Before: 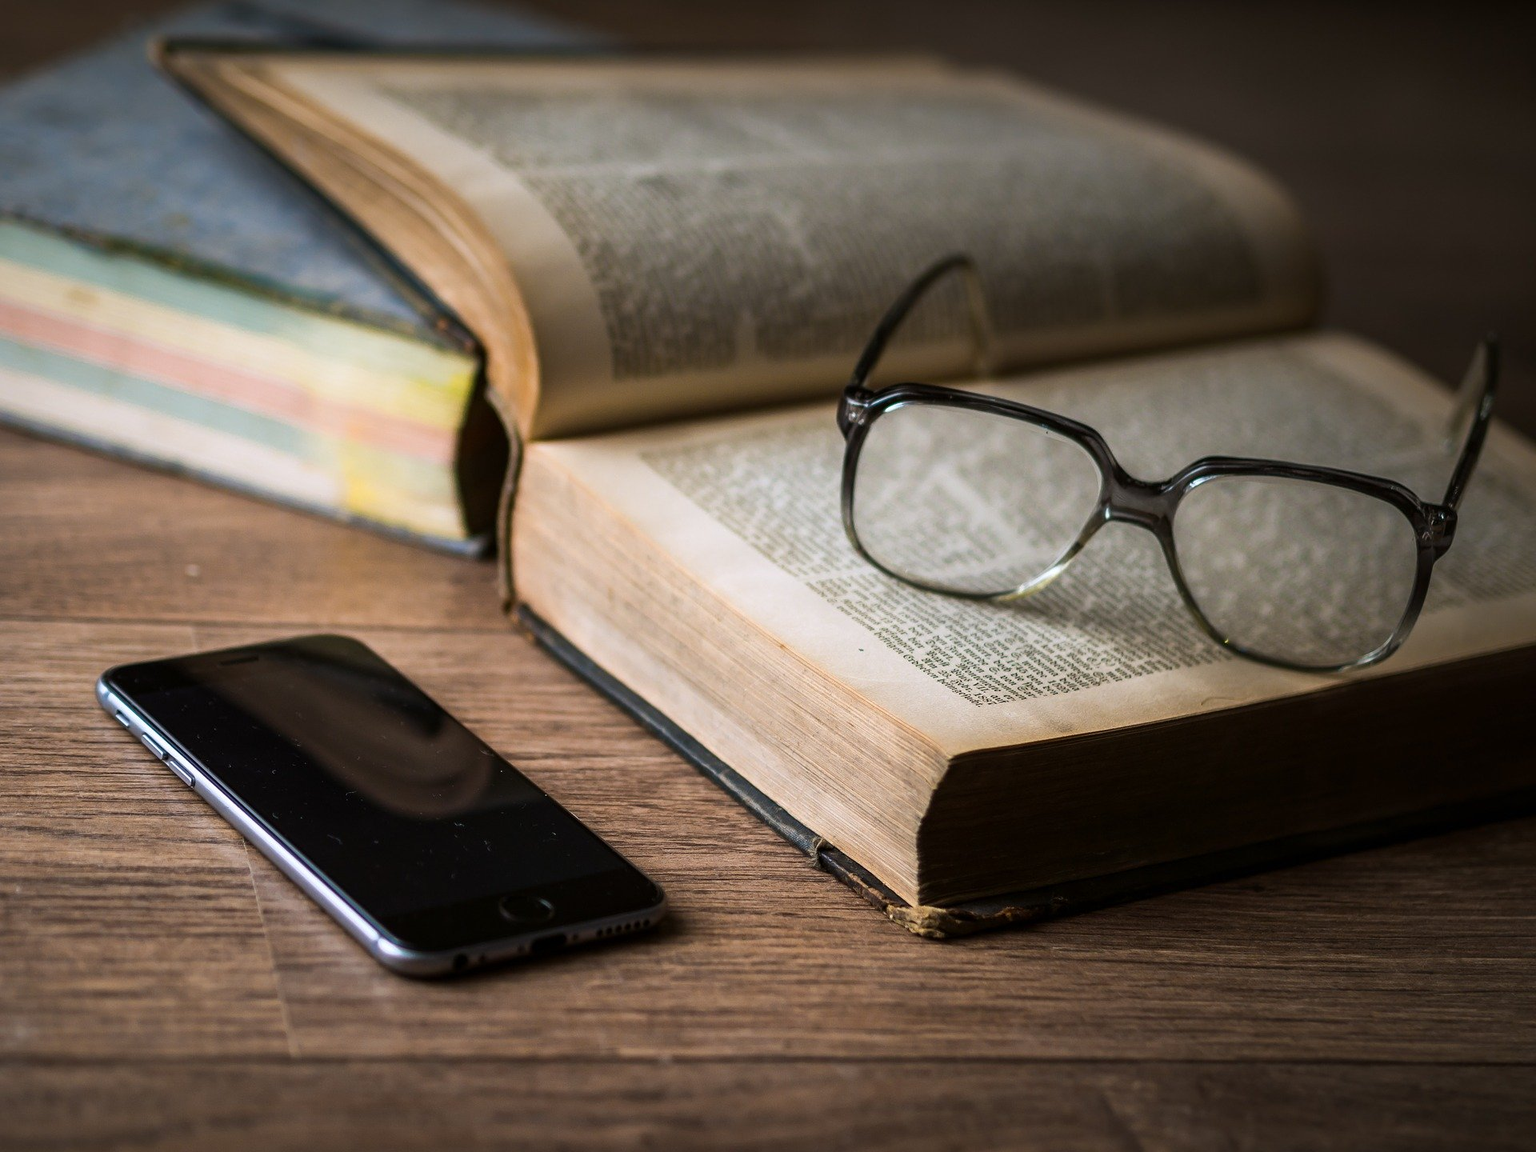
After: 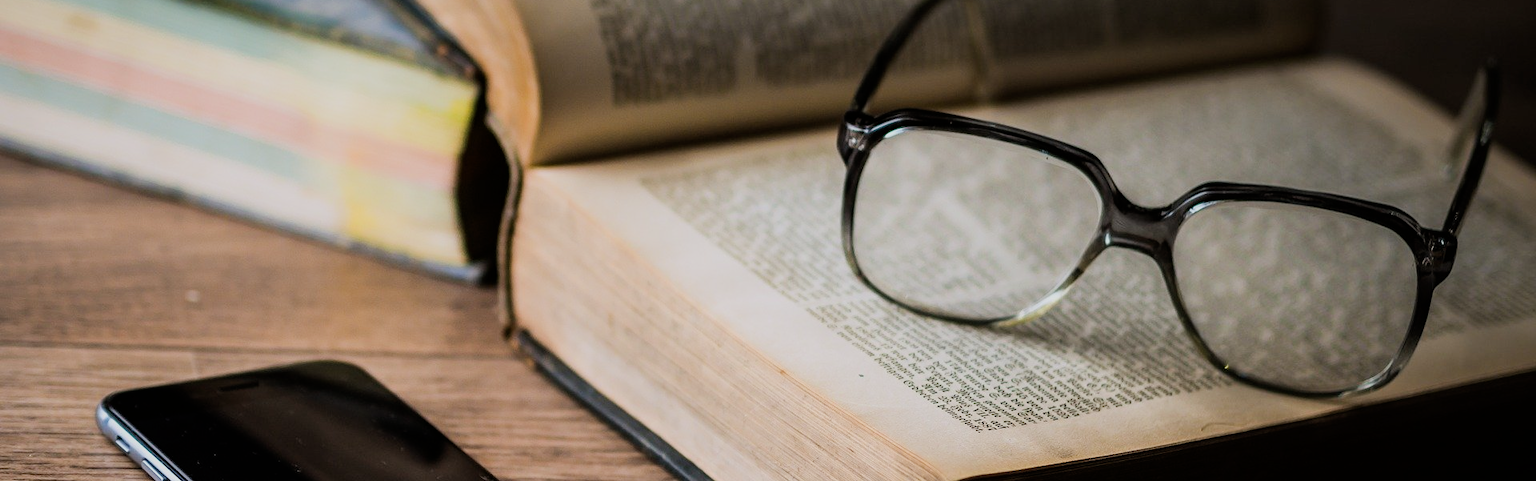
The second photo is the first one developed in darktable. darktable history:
crop and rotate: top 23.84%, bottom 34.294%
exposure: exposure 0.2 EV, compensate highlight preservation false
filmic rgb: black relative exposure -7.65 EV, white relative exposure 4.56 EV, hardness 3.61, contrast 1.05
